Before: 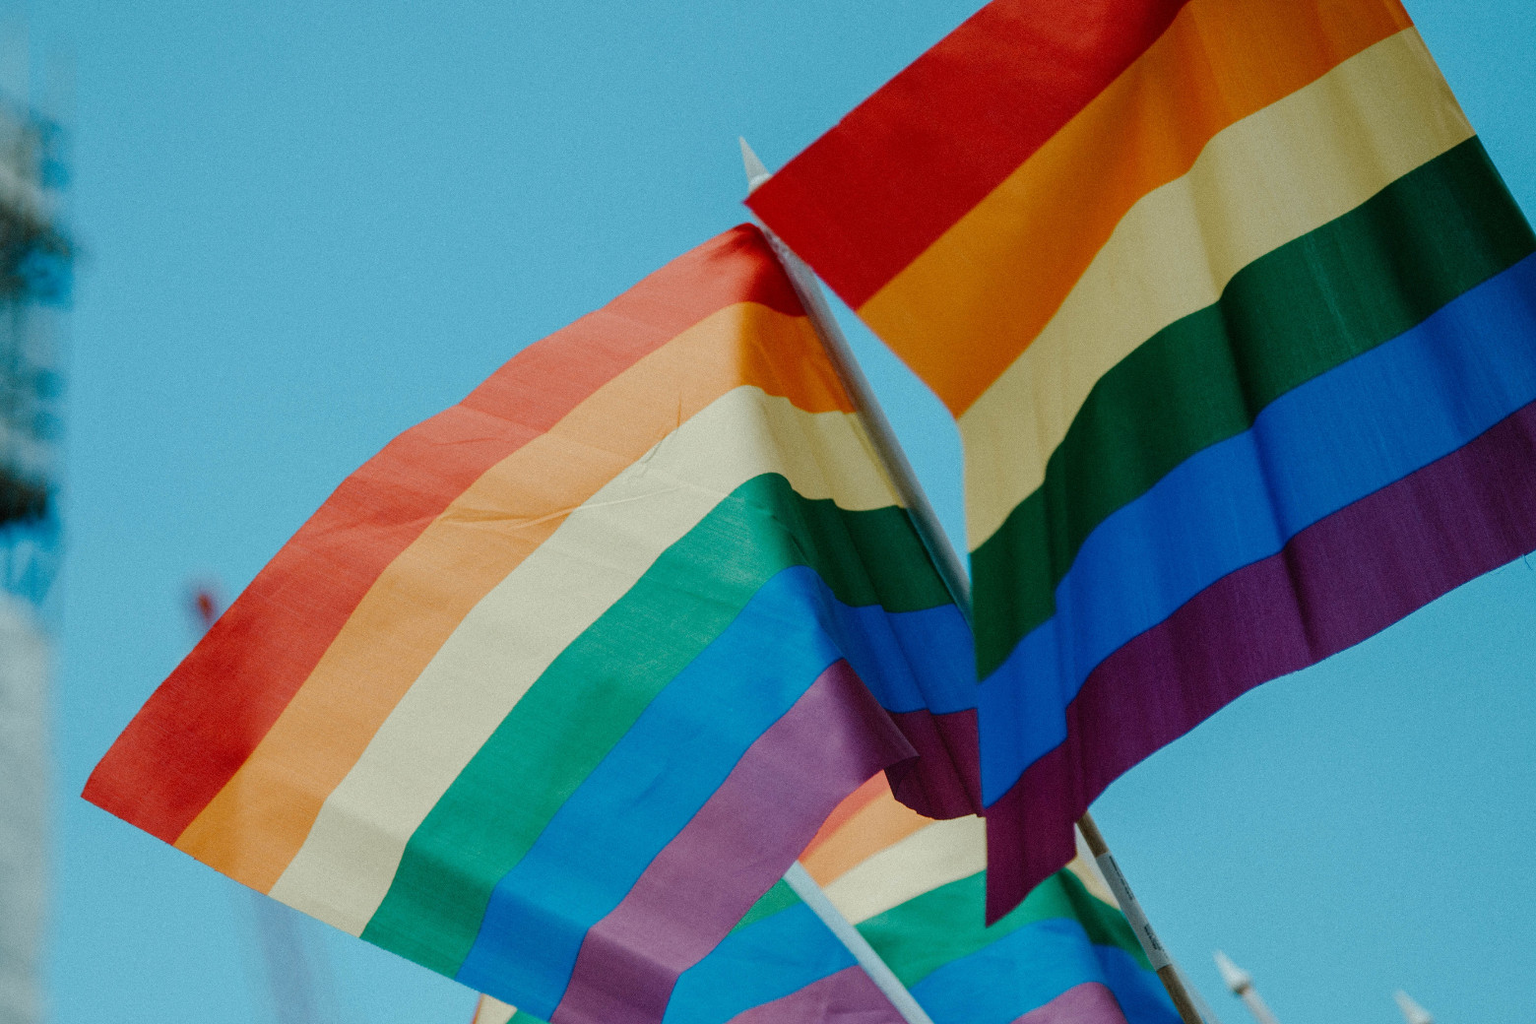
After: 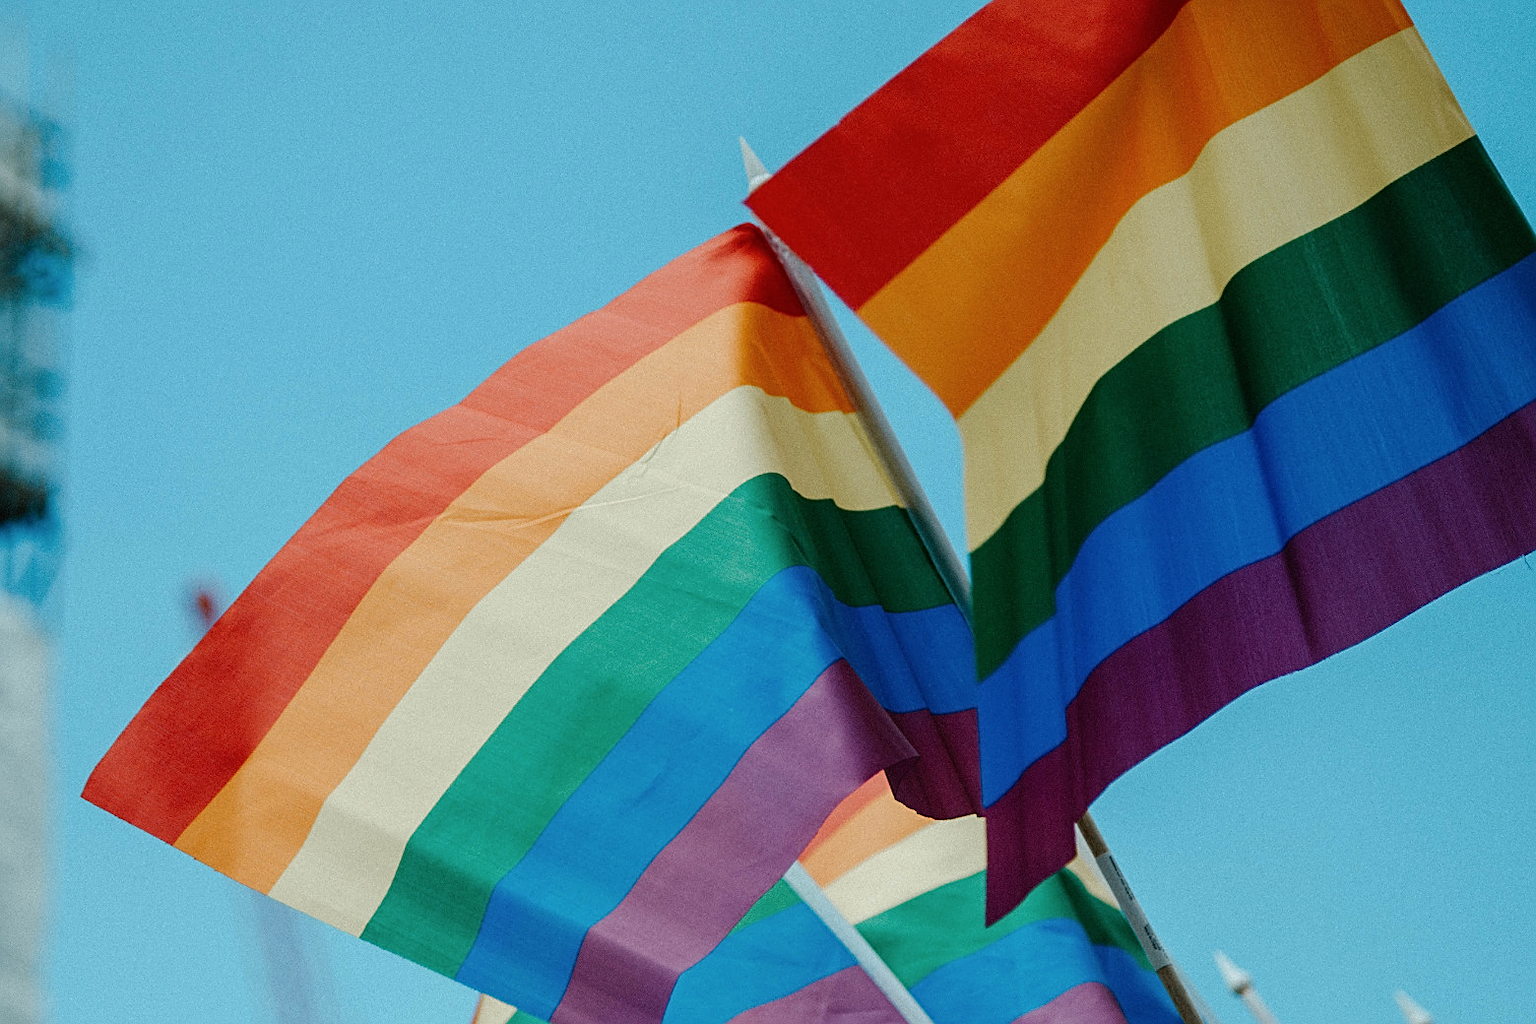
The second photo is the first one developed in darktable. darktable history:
sharpen: on, module defaults
shadows and highlights: shadows -12.5, white point adjustment 4, highlights 28.33
